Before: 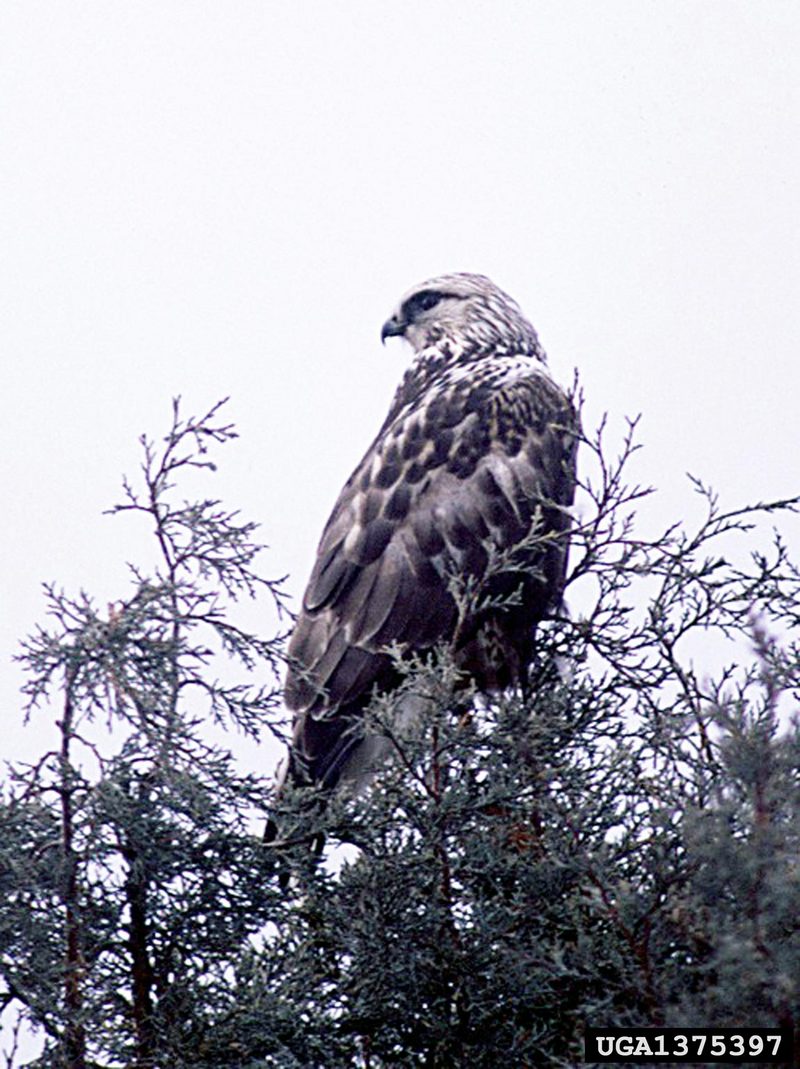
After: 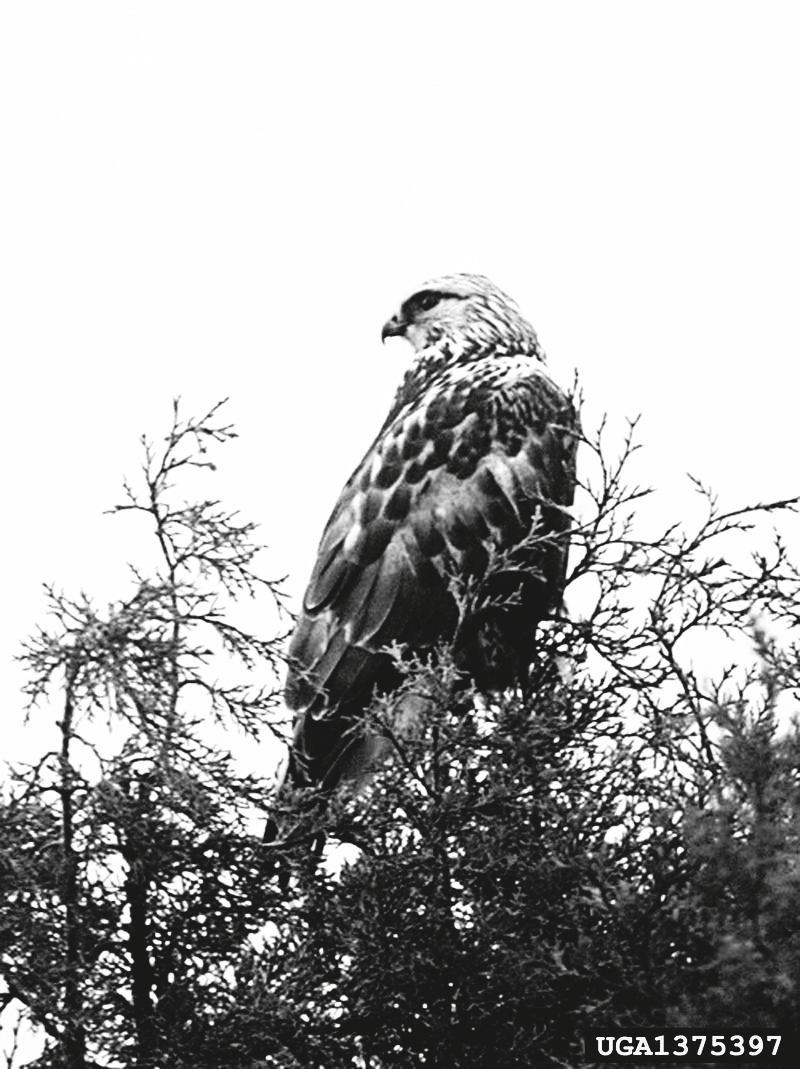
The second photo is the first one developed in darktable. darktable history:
tone curve: curves: ch0 [(0, 0) (0.003, 0.082) (0.011, 0.082) (0.025, 0.088) (0.044, 0.088) (0.069, 0.093) (0.1, 0.101) (0.136, 0.109) (0.177, 0.129) (0.224, 0.155) (0.277, 0.214) (0.335, 0.289) (0.399, 0.378) (0.468, 0.476) (0.543, 0.589) (0.623, 0.713) (0.709, 0.826) (0.801, 0.908) (0.898, 0.98) (1, 1)], preserve colors none
color look up table: target L [89.53, 89.53, 85.63, 85.63, 83.84, 76.61, 63.48, 56.57, 47.24, 46.43, 19.4, 200.09, 100.34, 83.84, 79.88, 71.96, 68.12, 67.49, 54.76, 53.39, 48.64, 52.01, 46.03, 45.36, 32.03, 24.87, 21.7, 1.645, 90.24, 76.98, 85.27, 60.68, 61.19, 80.6, 54.56, 56.83, 39.9, 52.27, 33.74, 41.83, 18.94, 25.76, 91.64, 85.98, 84.56, 65.49, 56.83, 55.8, 24.87], target a [-0.003, -0.003, 0, 0, -0.002, -0.002, 0.001 ×4, 0, 0, 0, -0.002, 0, 0.001, 0, 0.001 ×5, 0, 0.001, 0.001, 0, 0, -0.153, -0.003, 0, -0.002, 0.001, 0.001, 0, 0.001 ×6, -0.127, 0, -0.1, -0.001, -0.001, 0.001, 0.001, 0.001, 0], target b [0.026, 0.026, 0.002, 0.002, 0.025, 0.025, -0.004, -0.004, -0.007, 0, -0.002, 0, 0, 0.025, 0.003, -0.004, 0.003, -0.004, -0.007, -0.003, -0.007, -0.004, 0, -0.005, -0.005, -0.002, -0.002, 1.891, 0.026, 0.003, 0.025, -0.004, -0.004, 0.003, -0.007, -0.004 ×4, -0.005, 1.61, -0.002, 1.239, 0.003, 0.003, -0.004, -0.004, -0.004, -0.002], num patches 49
